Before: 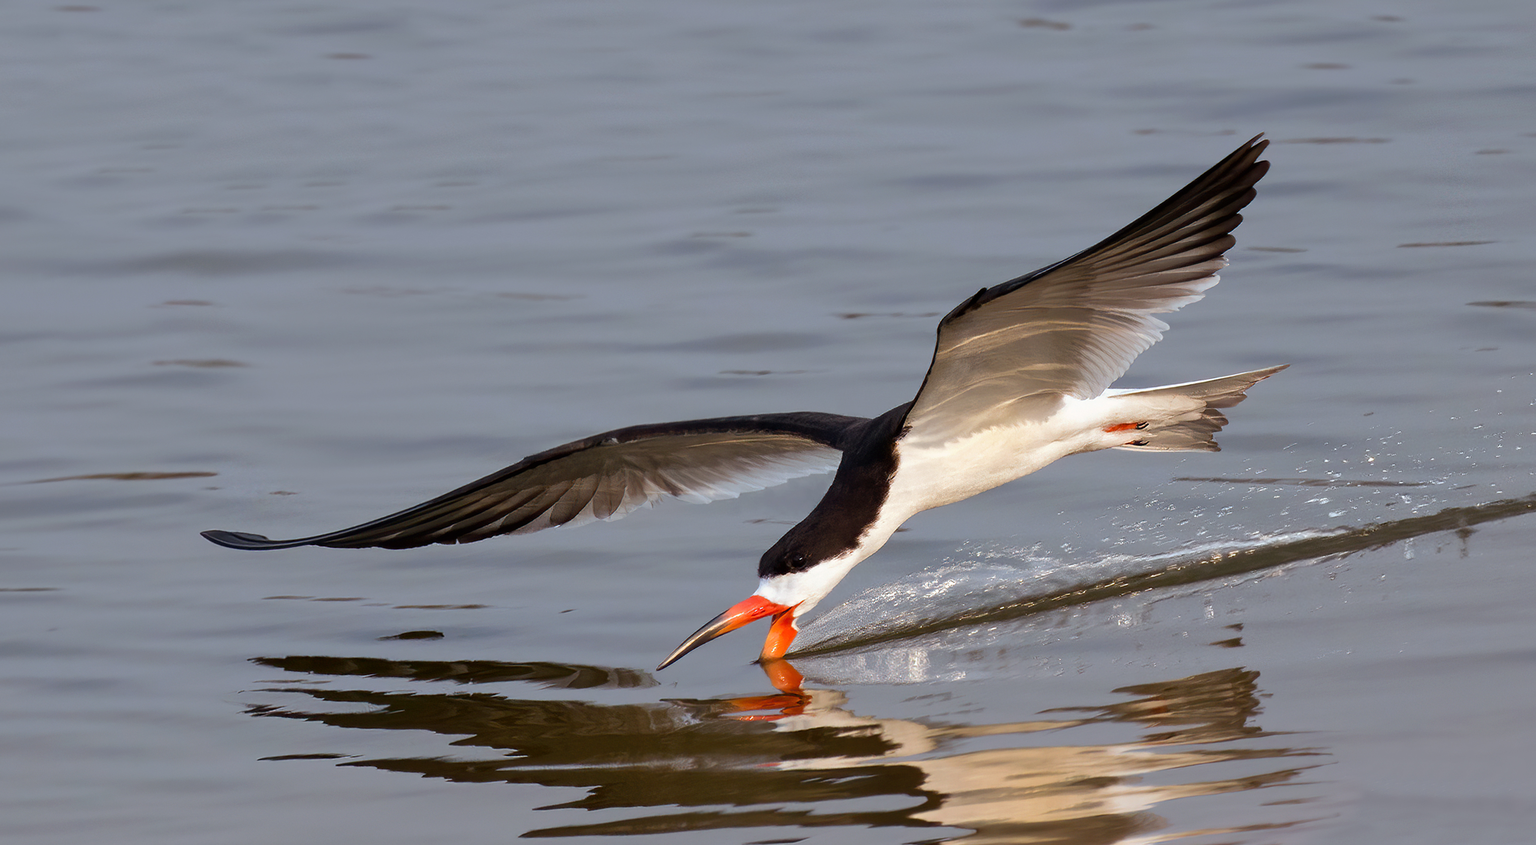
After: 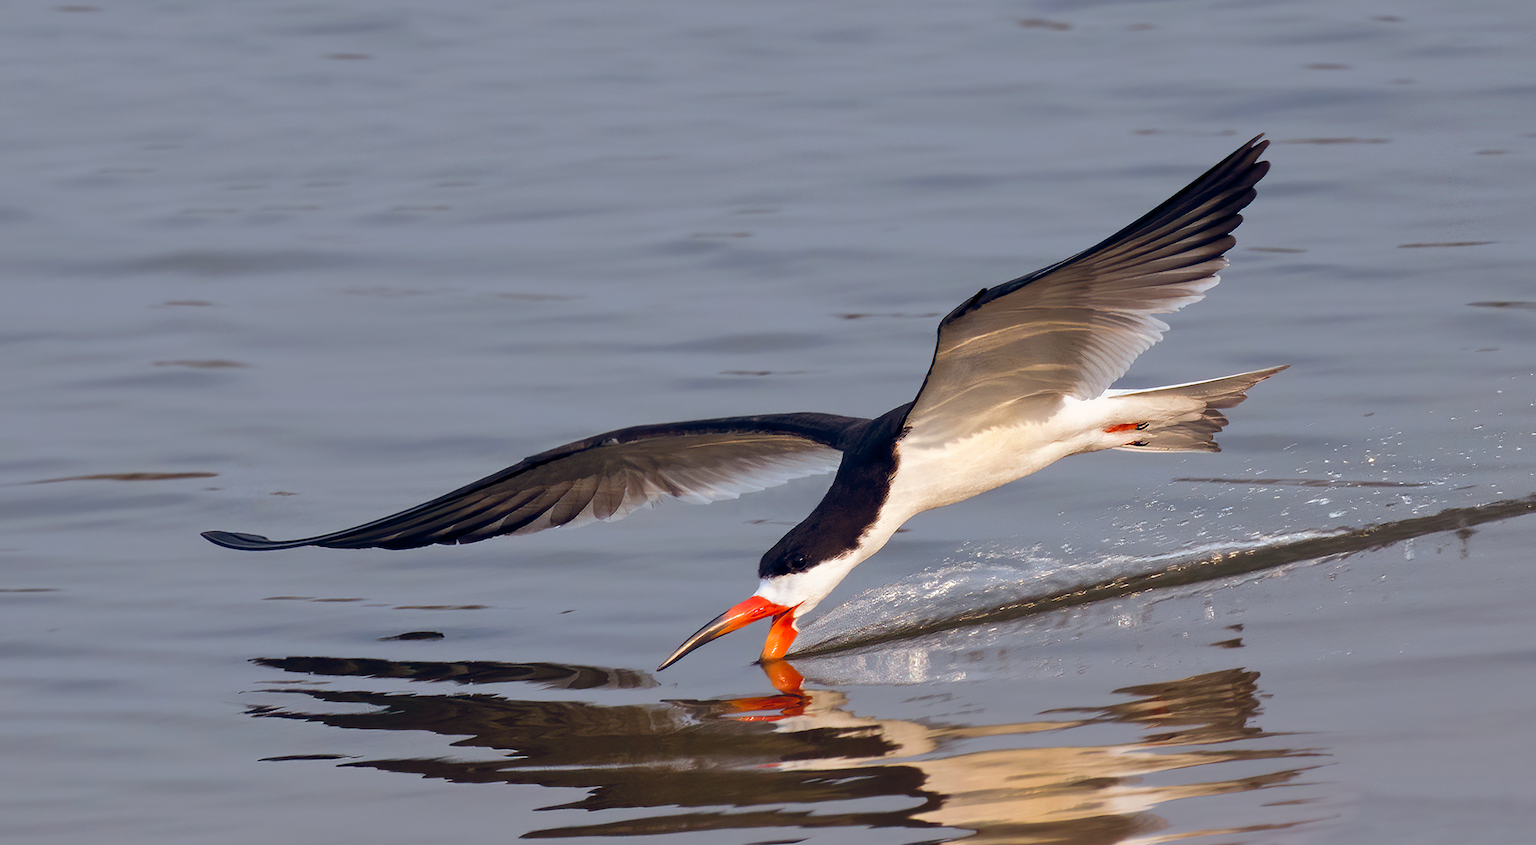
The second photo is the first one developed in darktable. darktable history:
color balance rgb: shadows lift › hue 87.51°, highlights gain › chroma 0.68%, highlights gain › hue 55.1°, global offset › chroma 0.13%, global offset › hue 253.66°, linear chroma grading › global chroma 0.5%, perceptual saturation grading › global saturation 16.38%
shadows and highlights: shadows 30.86, highlights 0, soften with gaussian
